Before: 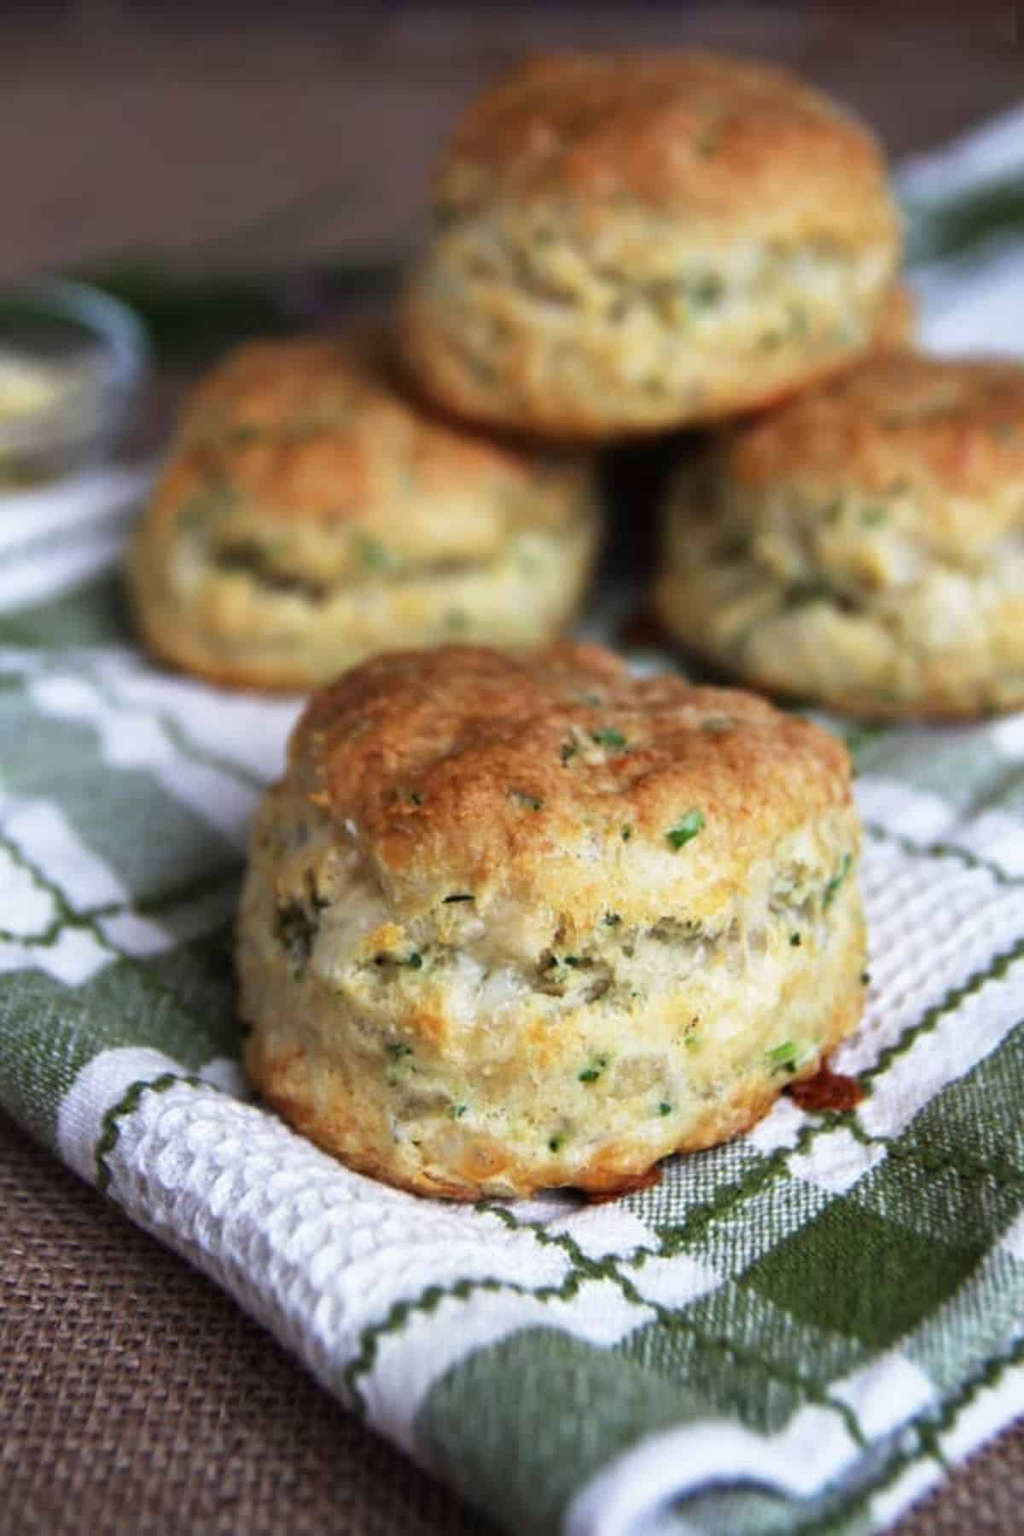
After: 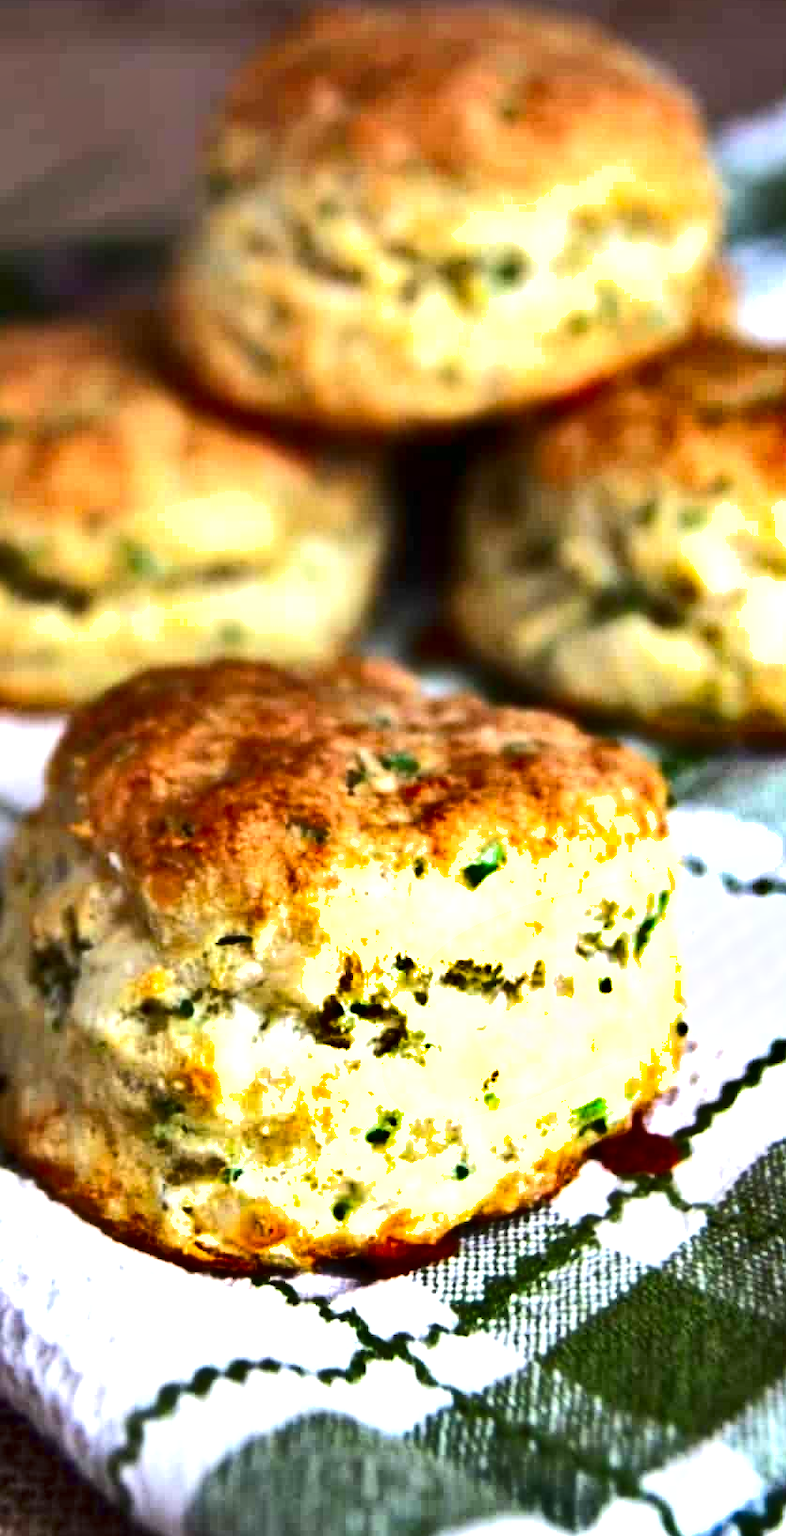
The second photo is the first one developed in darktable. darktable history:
exposure: black level correction 0, exposure 1.103 EV, compensate highlight preservation false
shadows and highlights: white point adjustment -3.58, highlights -63.72, soften with gaussian
contrast brightness saturation: contrast 0.208, brightness -0.106, saturation 0.214
local contrast: highlights 103%, shadows 98%, detail 119%, midtone range 0.2
crop and rotate: left 24.154%, top 3.079%, right 6.241%, bottom 6.277%
